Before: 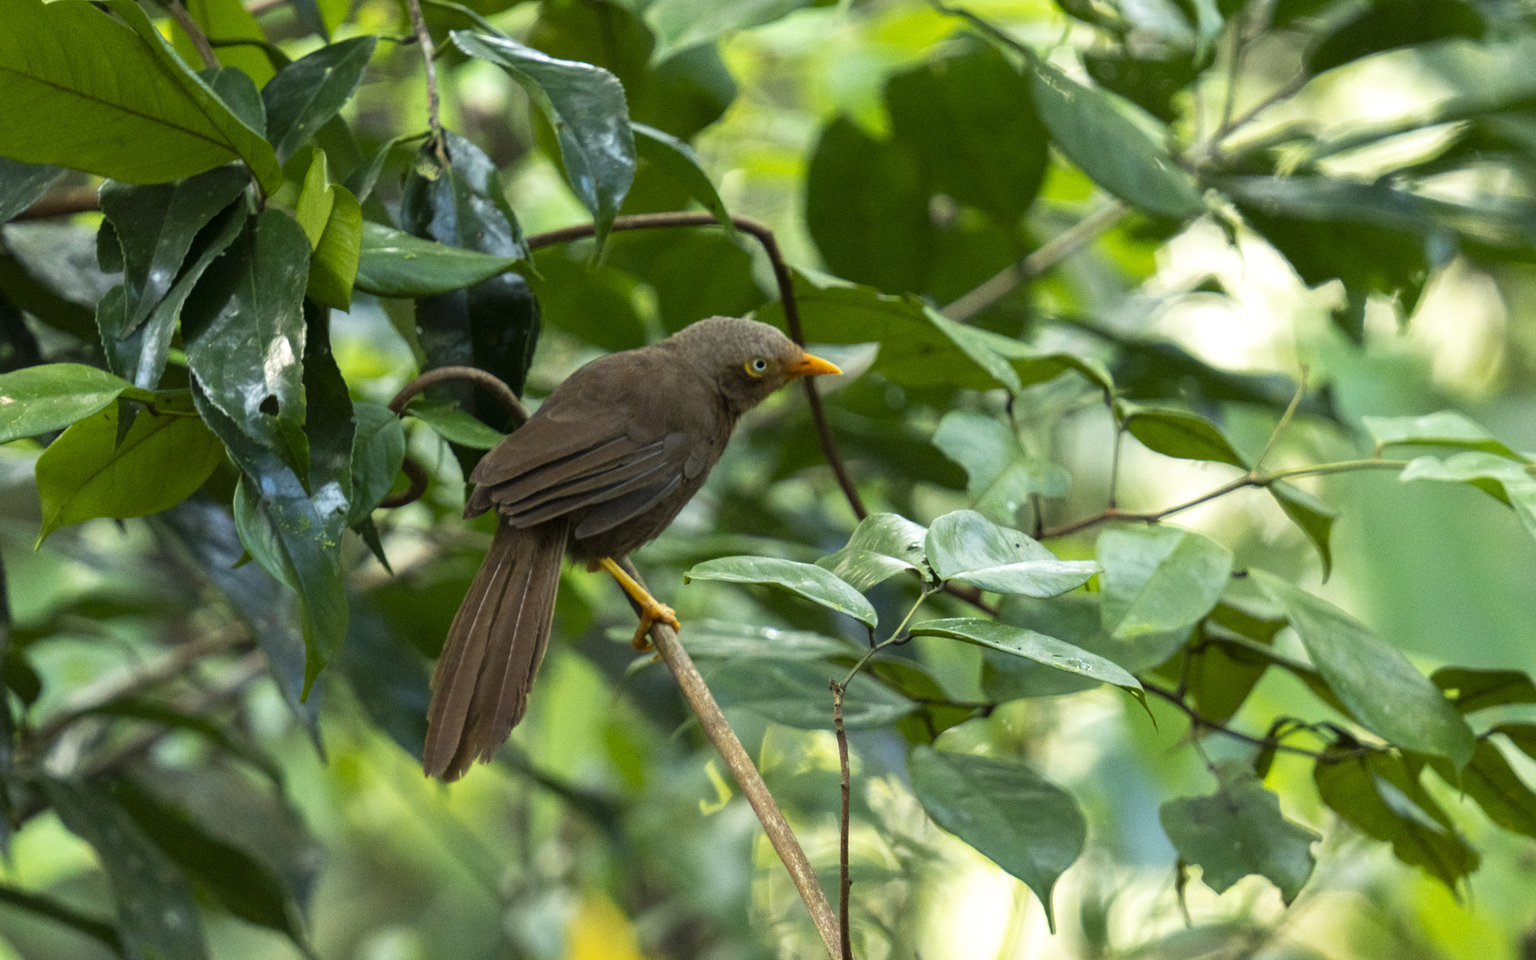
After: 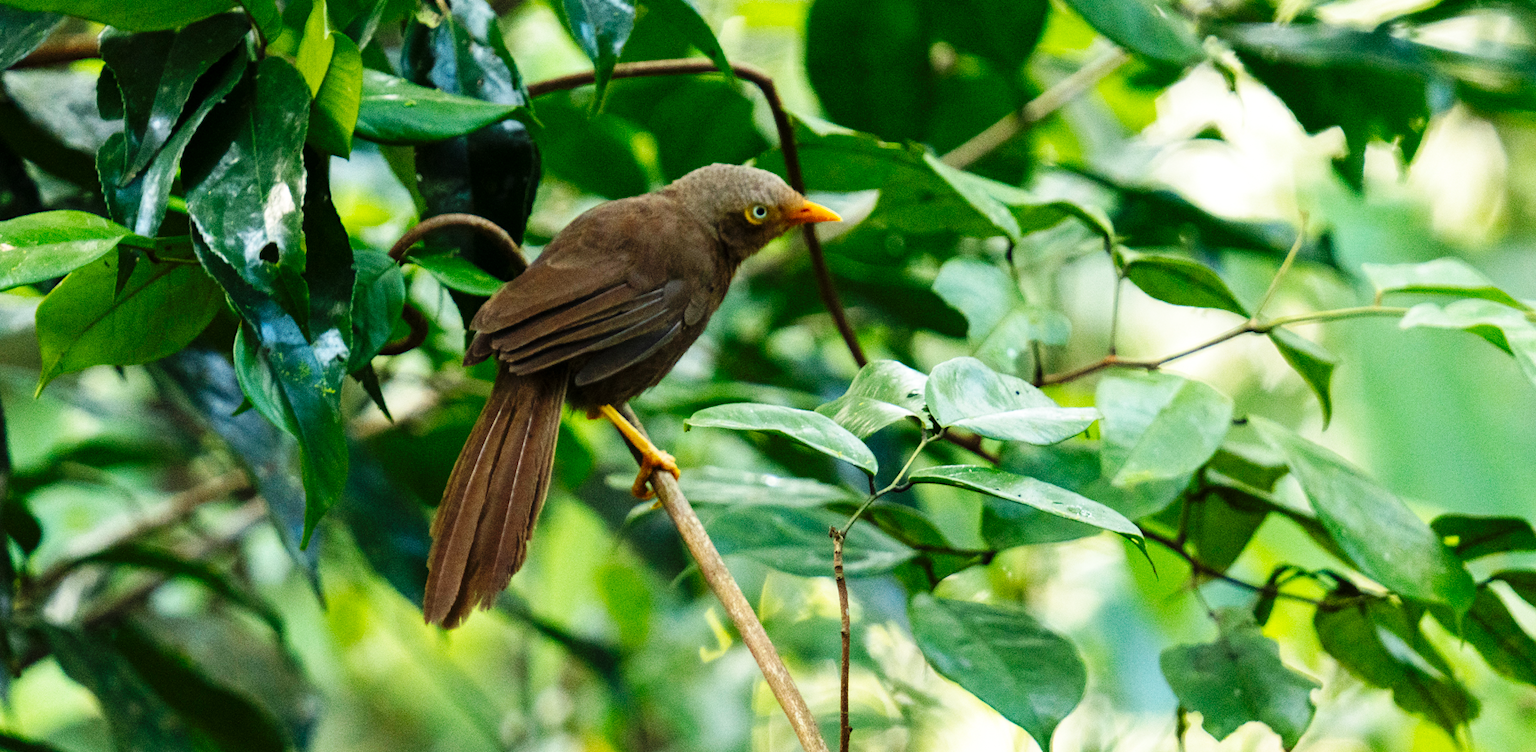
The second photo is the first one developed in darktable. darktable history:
crop and rotate: top 15.991%, bottom 5.525%
base curve: curves: ch0 [(0, 0) (0.036, 0.025) (0.121, 0.166) (0.206, 0.329) (0.605, 0.79) (1, 1)], exposure shift 0.01, preserve colors none
